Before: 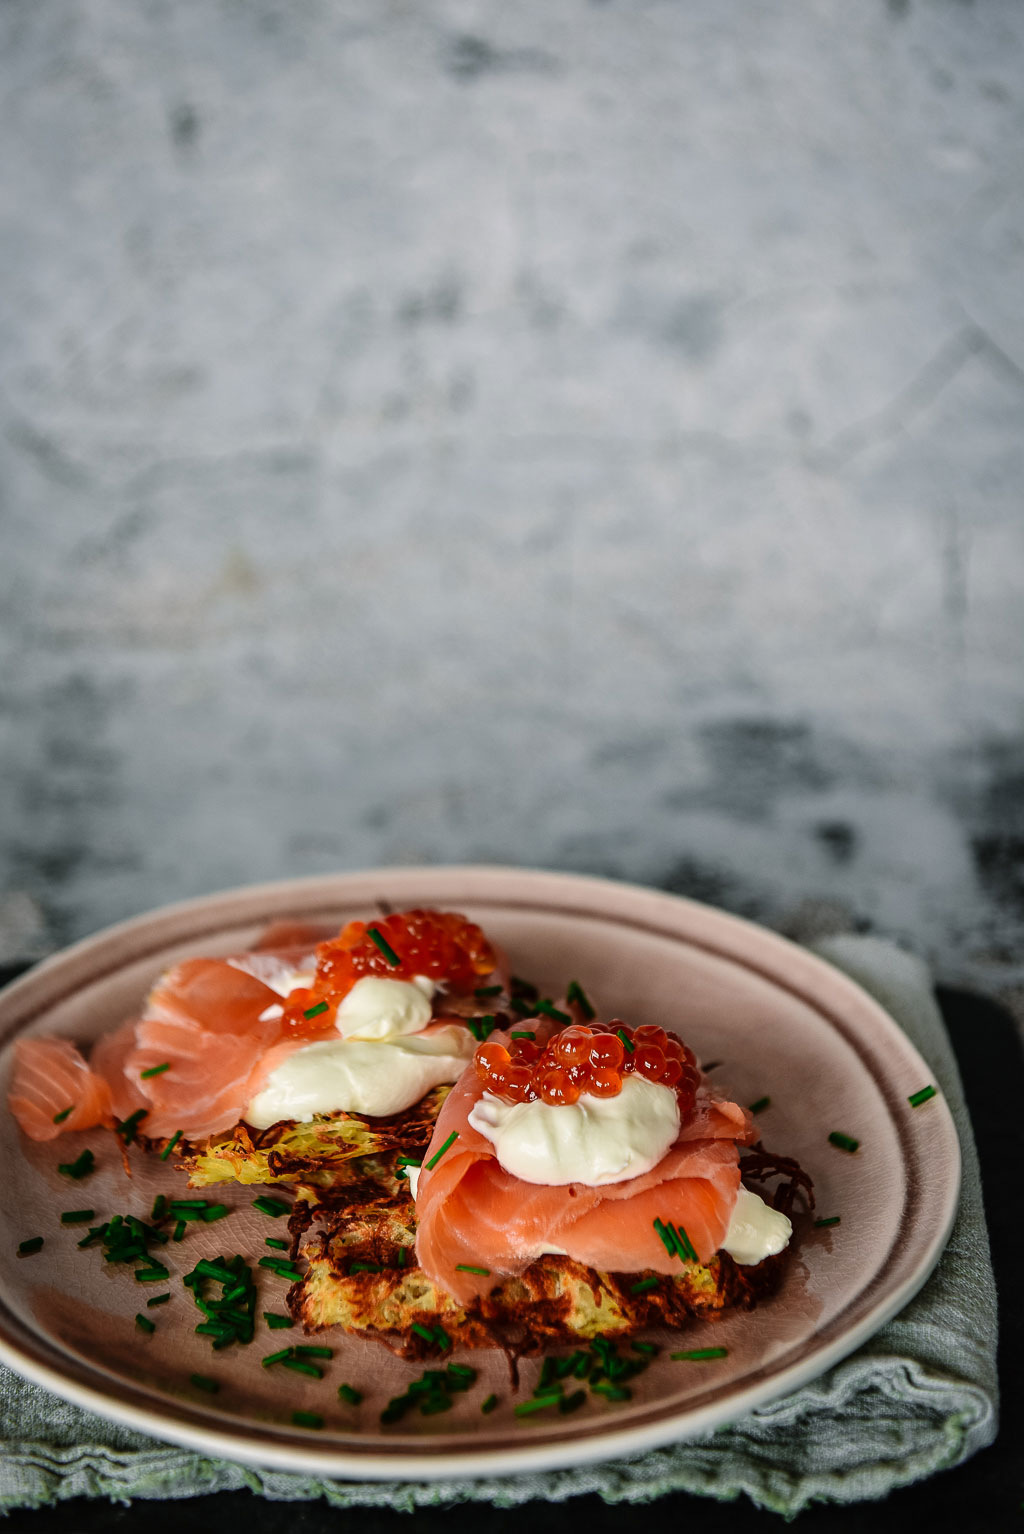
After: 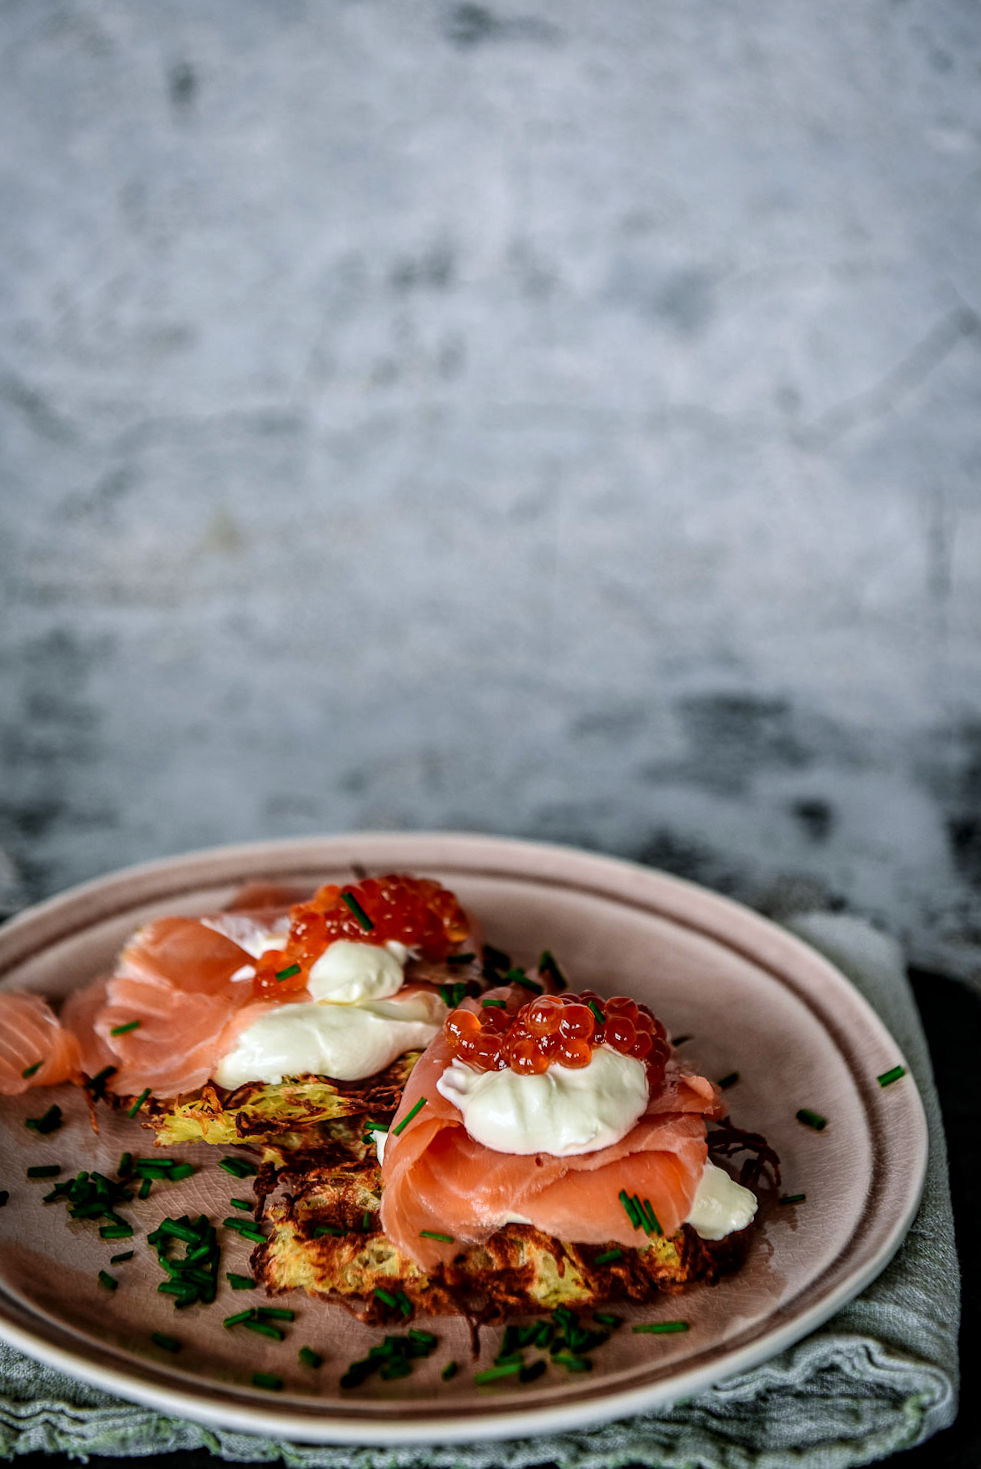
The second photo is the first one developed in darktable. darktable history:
local contrast: detail 130%
white balance: red 0.967, blue 1.049
crop and rotate: angle -1.69°
